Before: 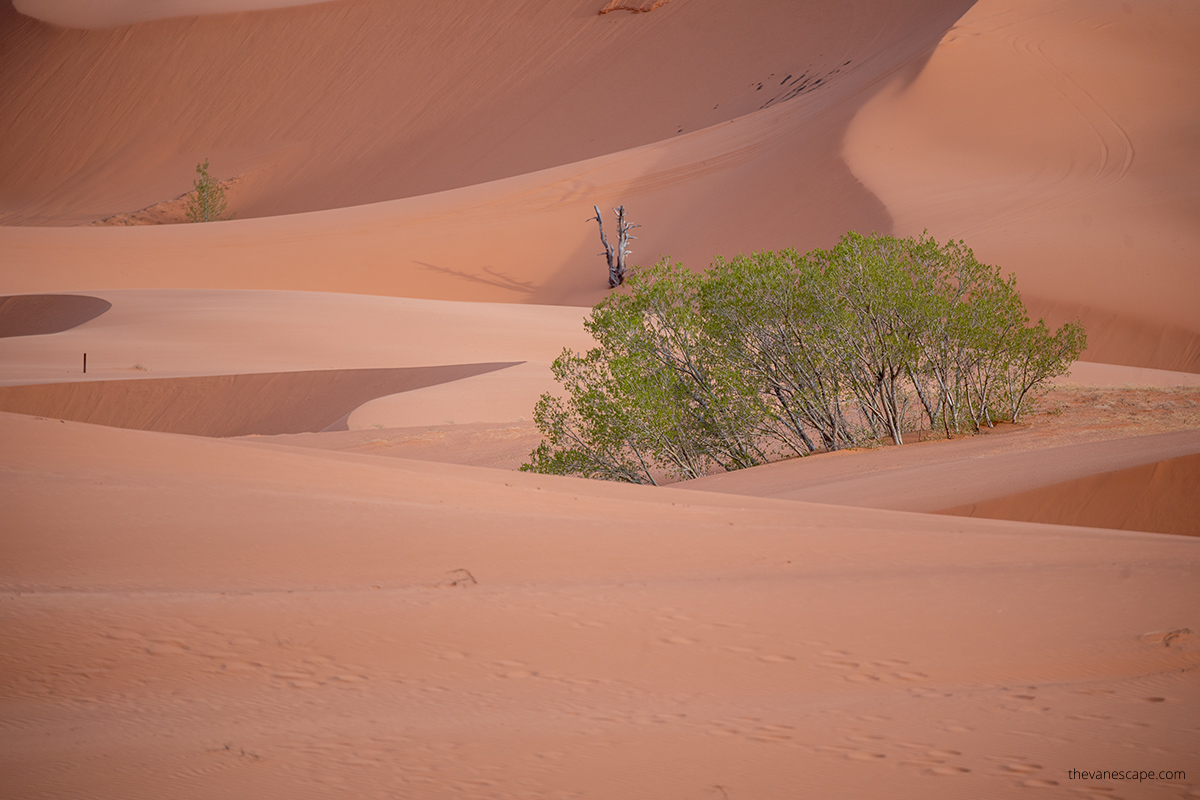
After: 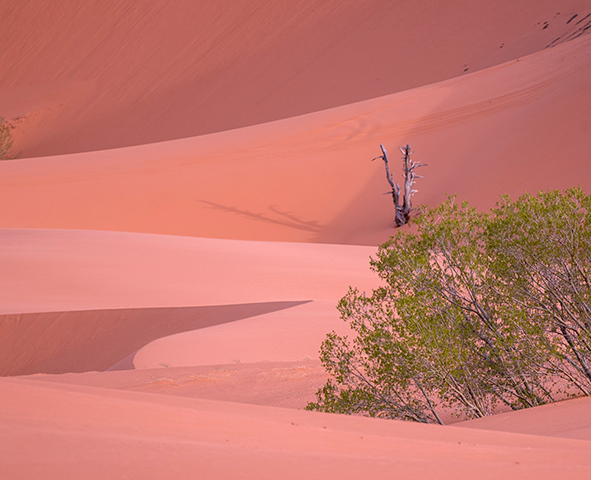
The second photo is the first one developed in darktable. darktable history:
crop: left 17.835%, top 7.675%, right 32.881%, bottom 32.213%
white balance: red 1.188, blue 1.11
exposure: exposure -0.153 EV, compensate highlight preservation false
